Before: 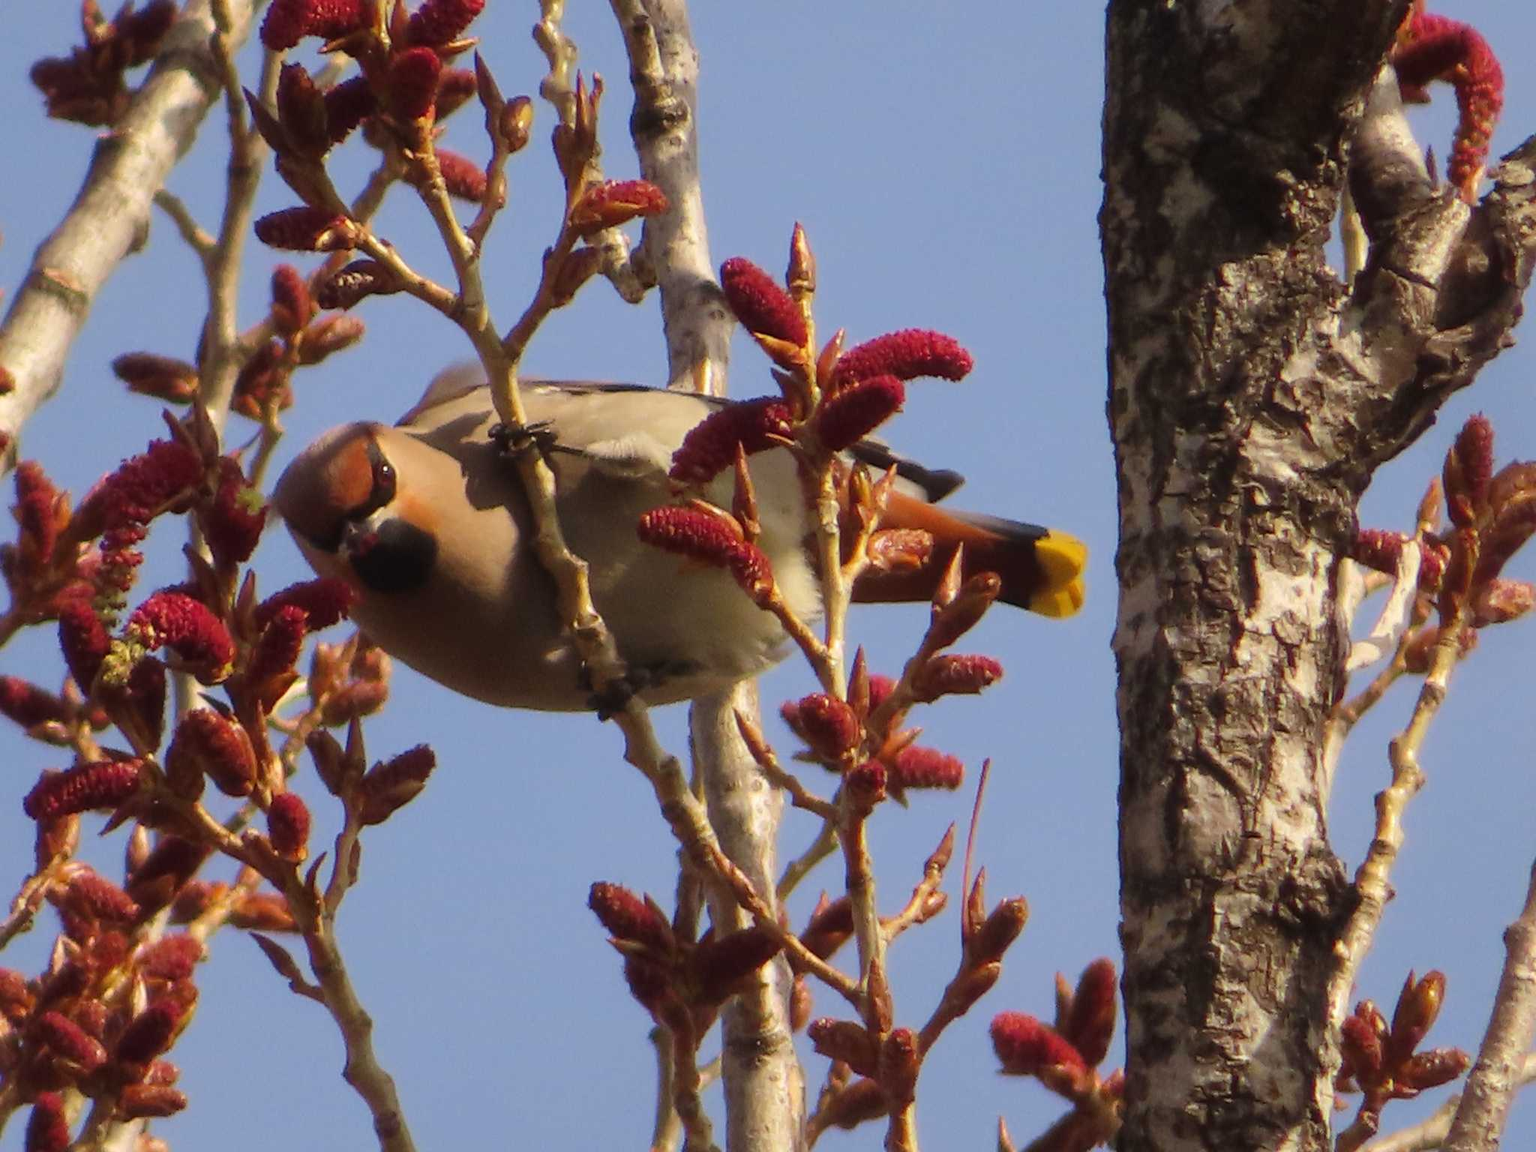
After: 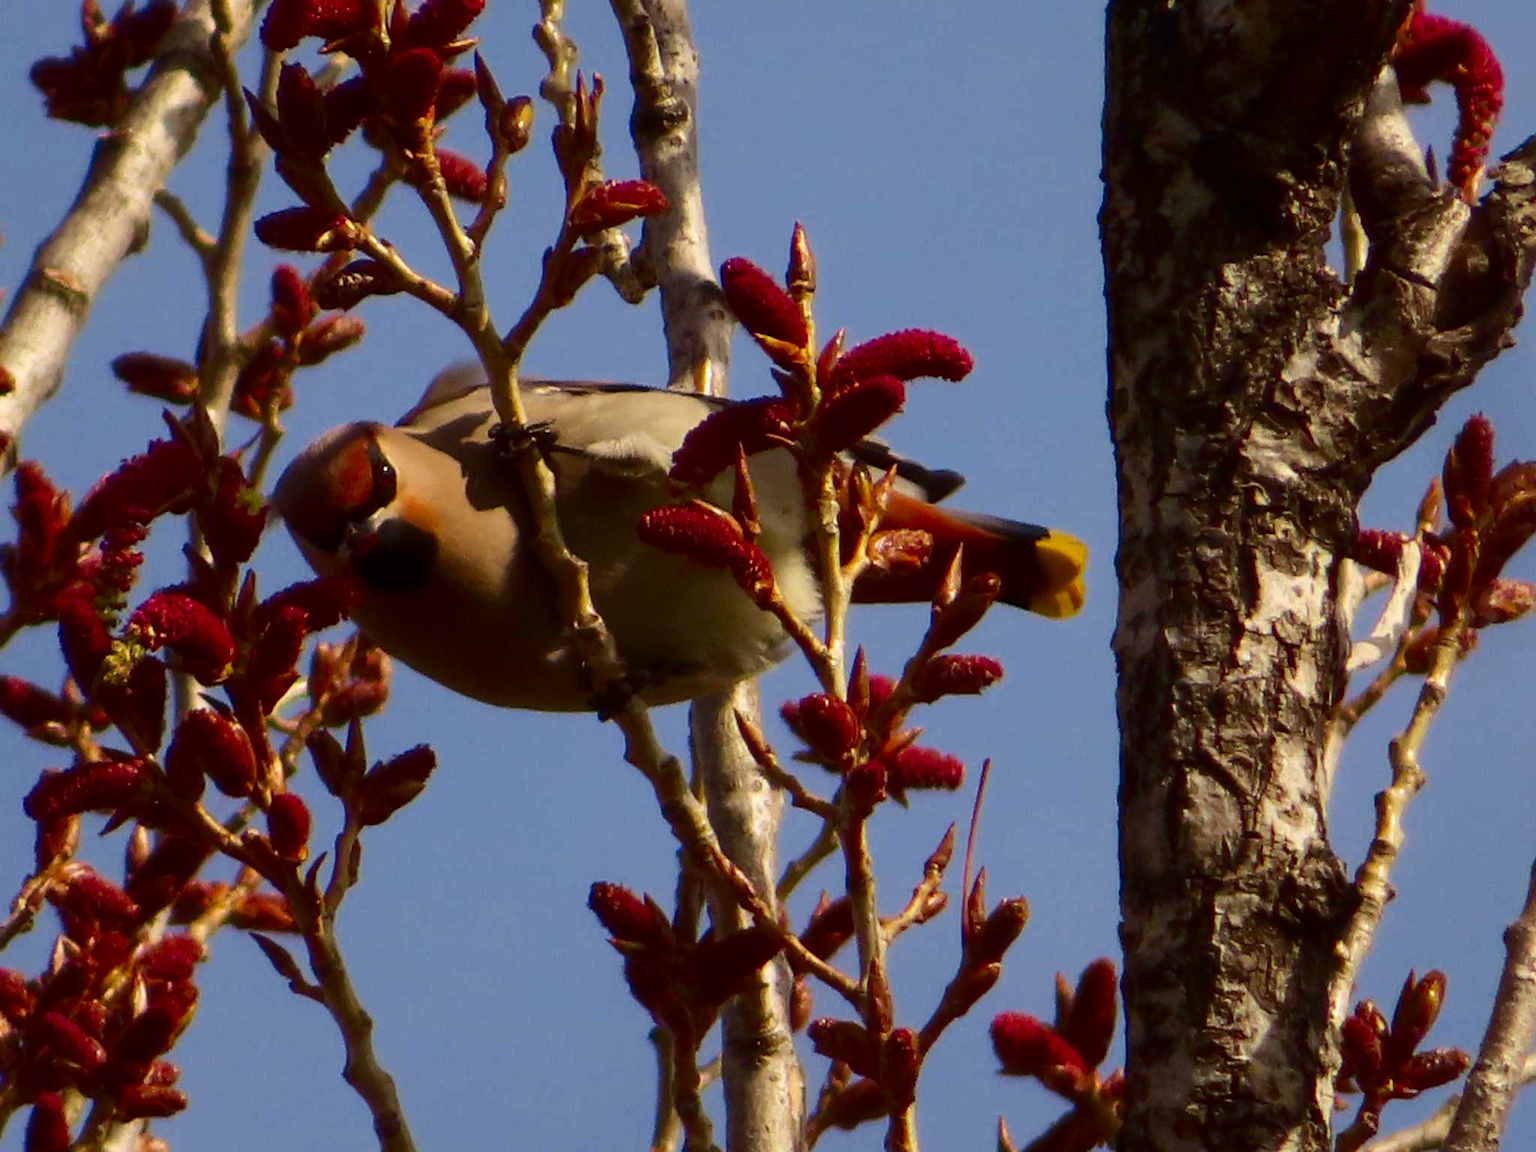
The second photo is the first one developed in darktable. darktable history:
contrast brightness saturation: contrast 0.13, brightness -0.24, saturation 0.14
exposure: compensate highlight preservation false
